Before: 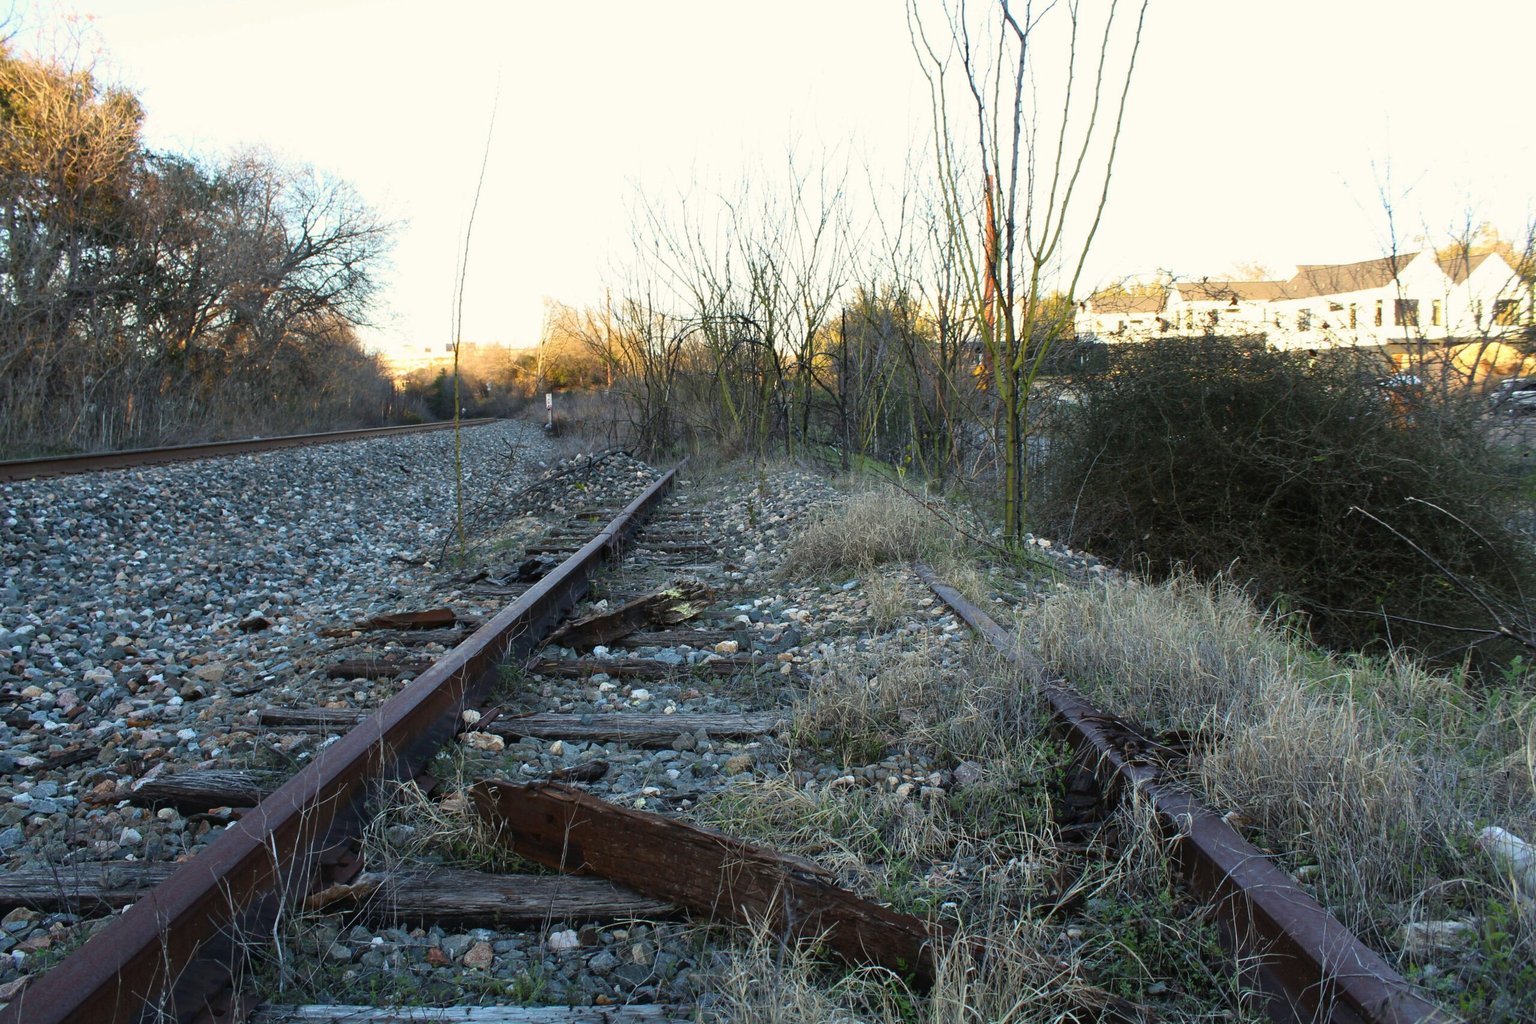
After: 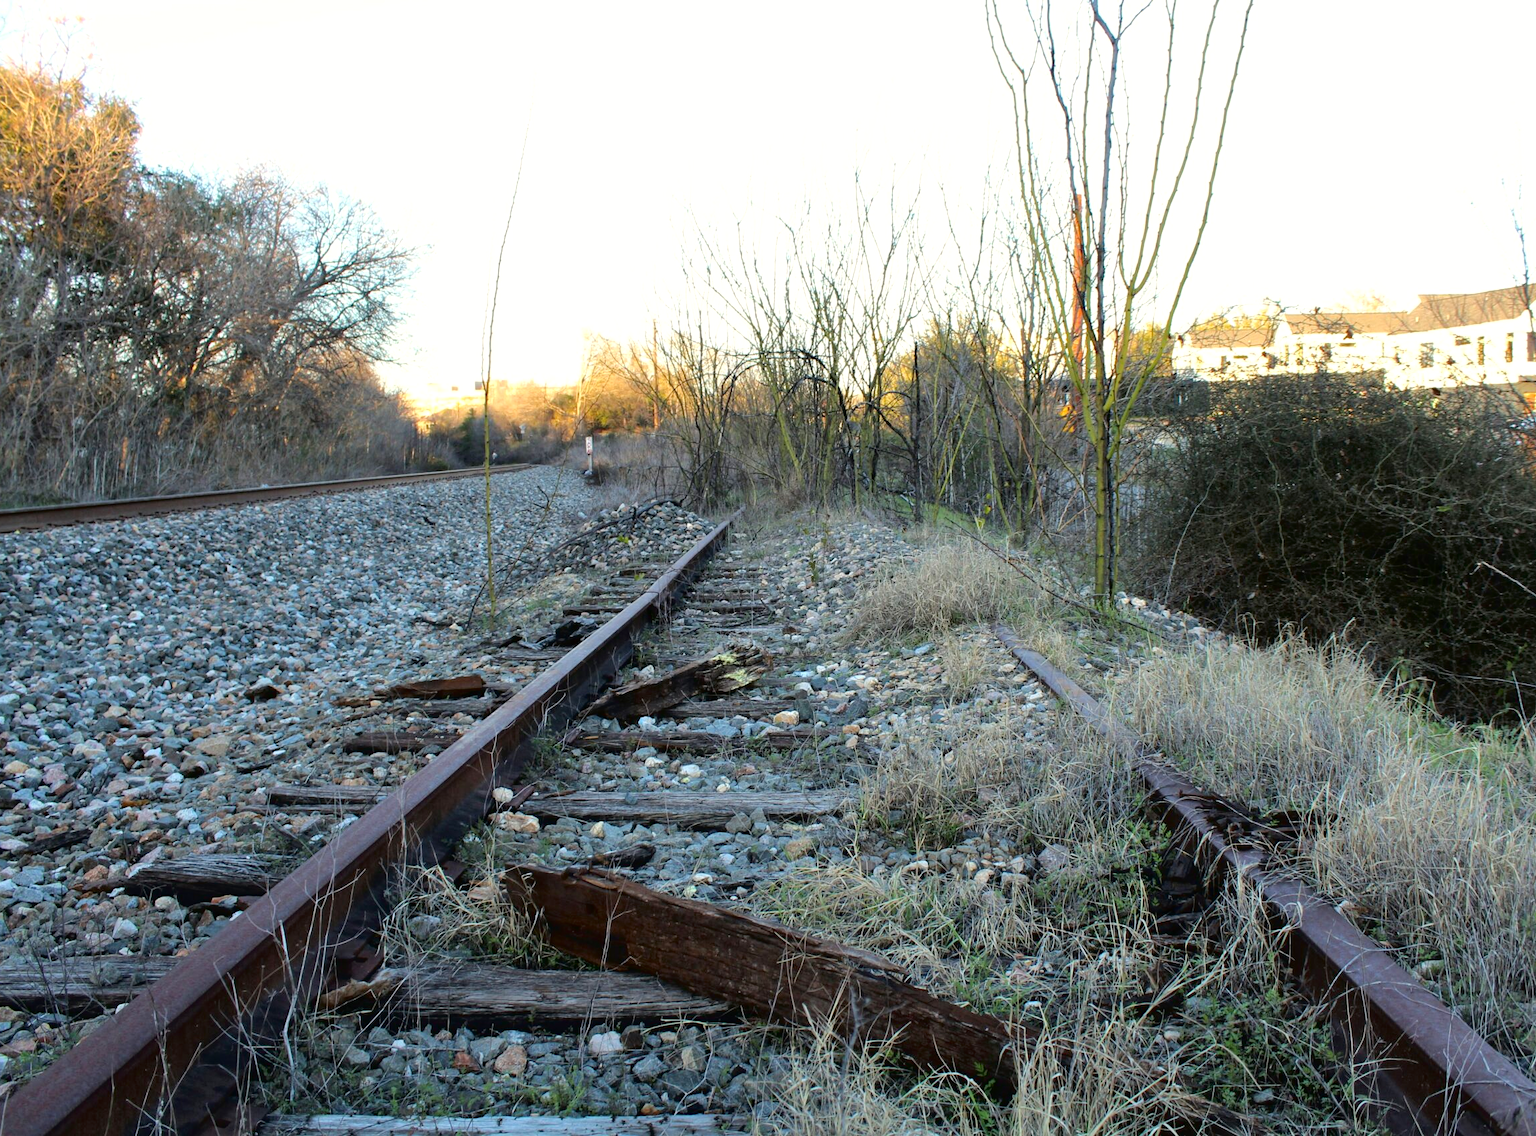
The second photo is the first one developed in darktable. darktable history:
tone curve: curves: ch0 [(0, 0) (0.003, 0.001) (0.011, 0.002) (0.025, 0.007) (0.044, 0.015) (0.069, 0.022) (0.1, 0.03) (0.136, 0.056) (0.177, 0.115) (0.224, 0.177) (0.277, 0.244) (0.335, 0.322) (0.399, 0.398) (0.468, 0.471) (0.543, 0.545) (0.623, 0.614) (0.709, 0.685) (0.801, 0.765) (0.898, 0.867) (1, 1)], color space Lab, independent channels, preserve colors none
tone equalizer: -8 EV -0.002 EV, -7 EV 0.004 EV, -6 EV -0.036 EV, -5 EV 0.01 EV, -4 EV -0.022 EV, -3 EV 0.006 EV, -2 EV -0.08 EV, -1 EV -0.279 EV, +0 EV -0.552 EV, edges refinement/feathering 500, mask exposure compensation -1.57 EV, preserve details no
crop and rotate: left 1.21%, right 8.62%
shadows and highlights: shadows 25.02, highlights -26.52
exposure: black level correction 0, exposure 0.696 EV, compensate highlight preservation false
